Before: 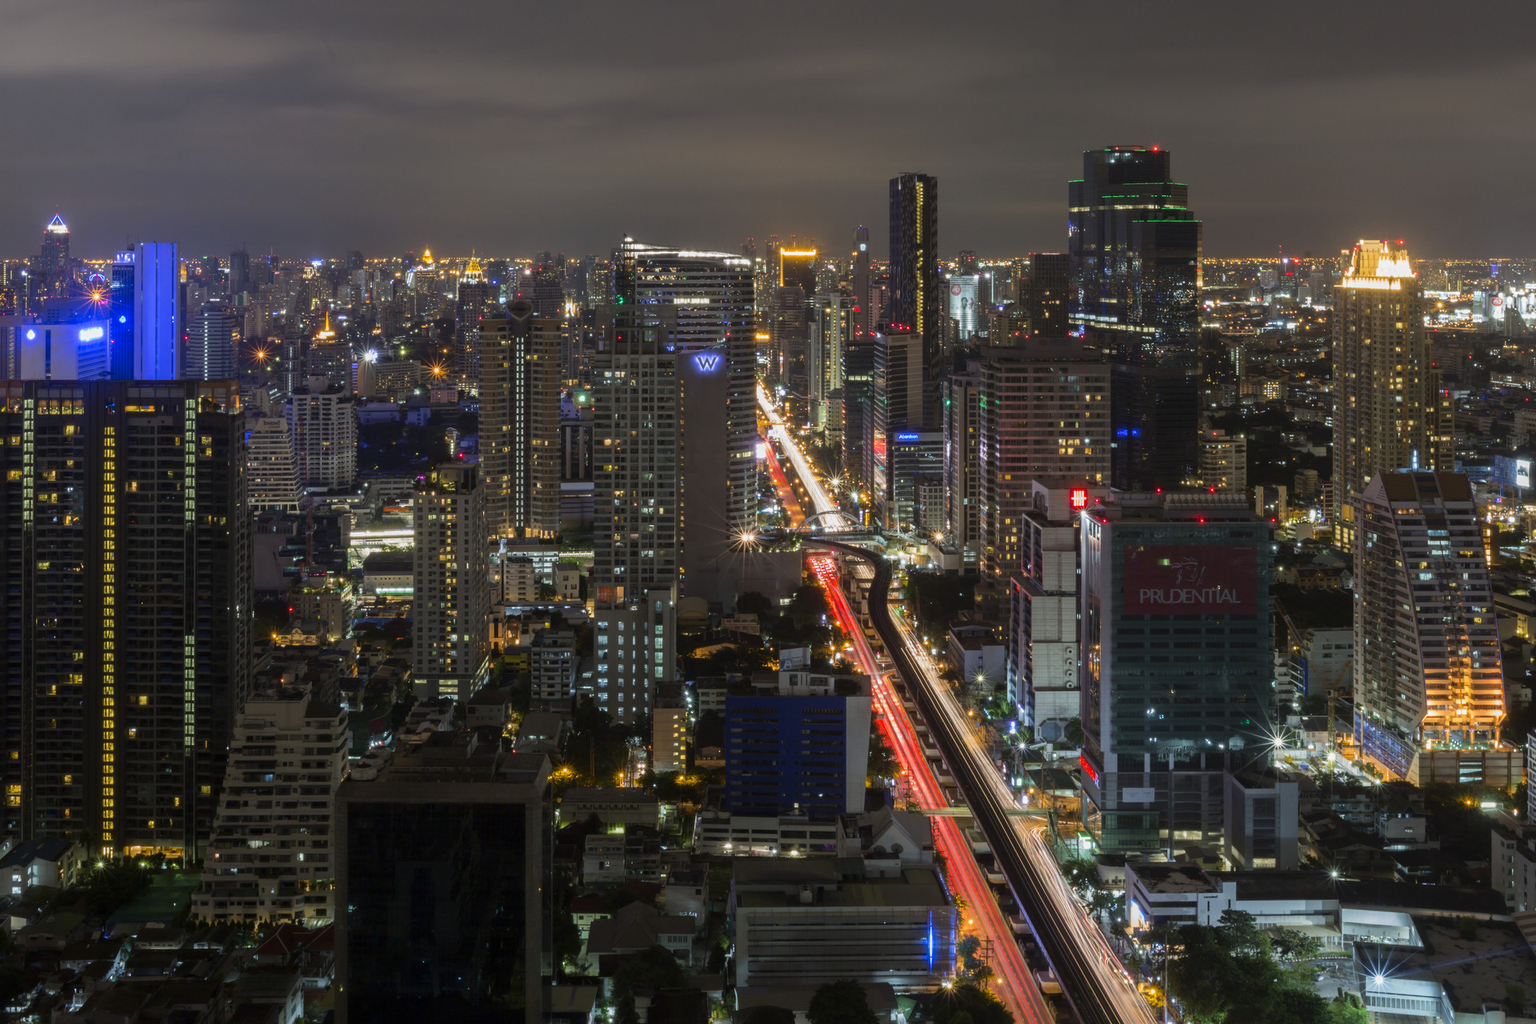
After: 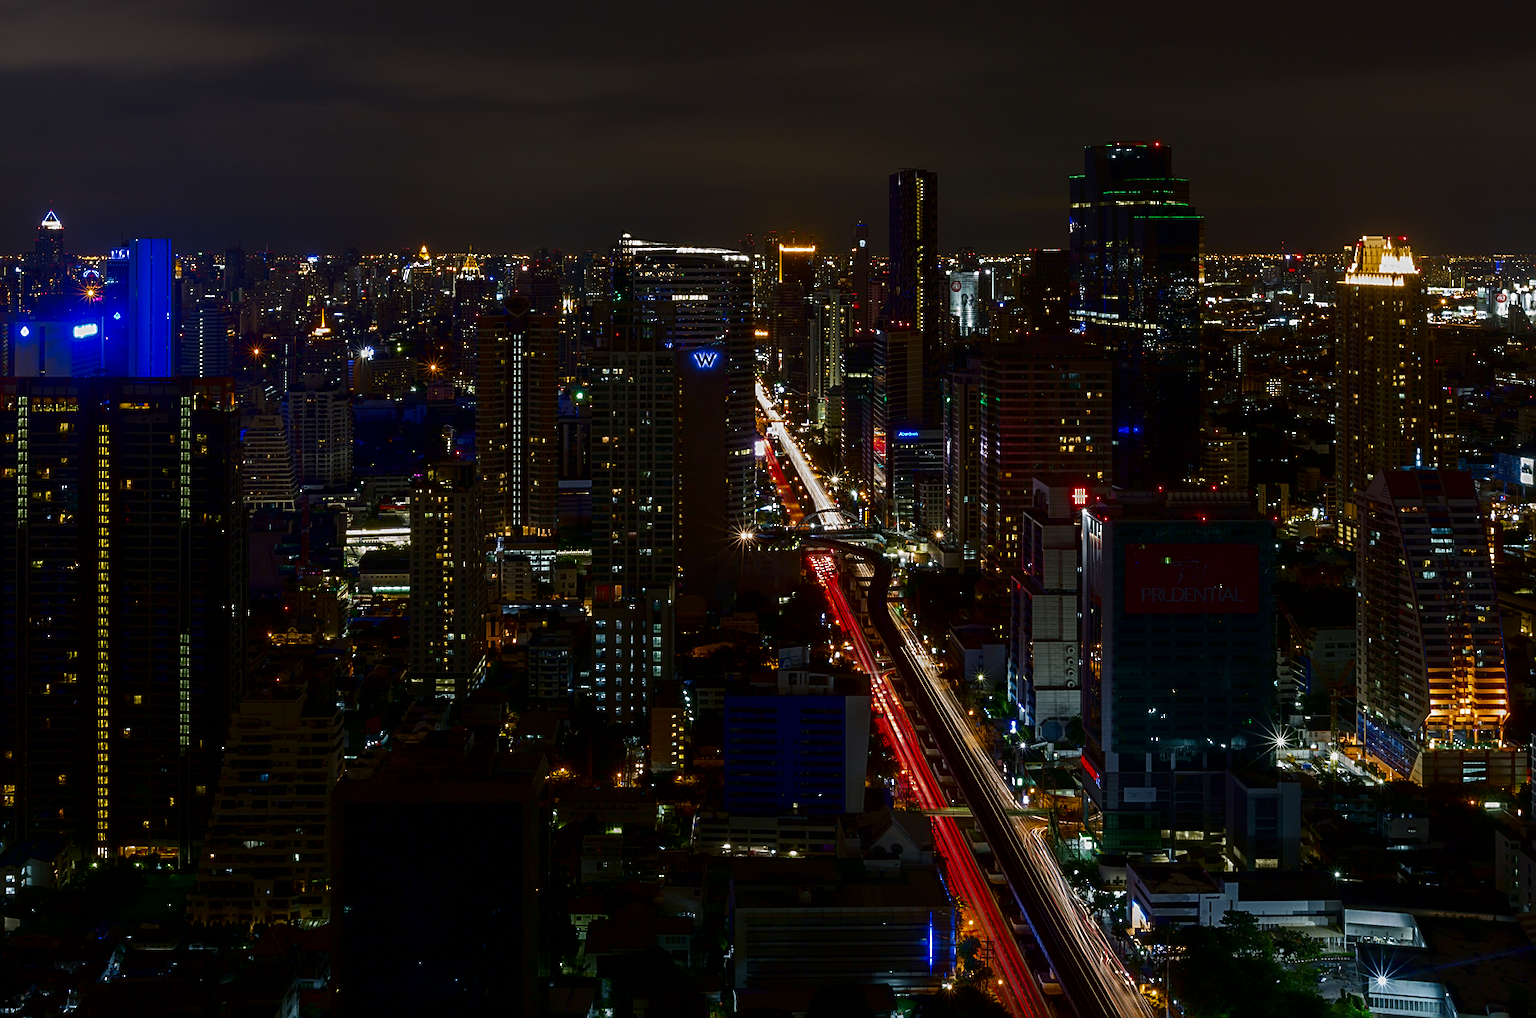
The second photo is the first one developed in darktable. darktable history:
crop: left 0.452%, top 0.603%, right 0.223%, bottom 0.537%
contrast brightness saturation: contrast 0.091, brightness -0.589, saturation 0.175
sharpen: on, module defaults
